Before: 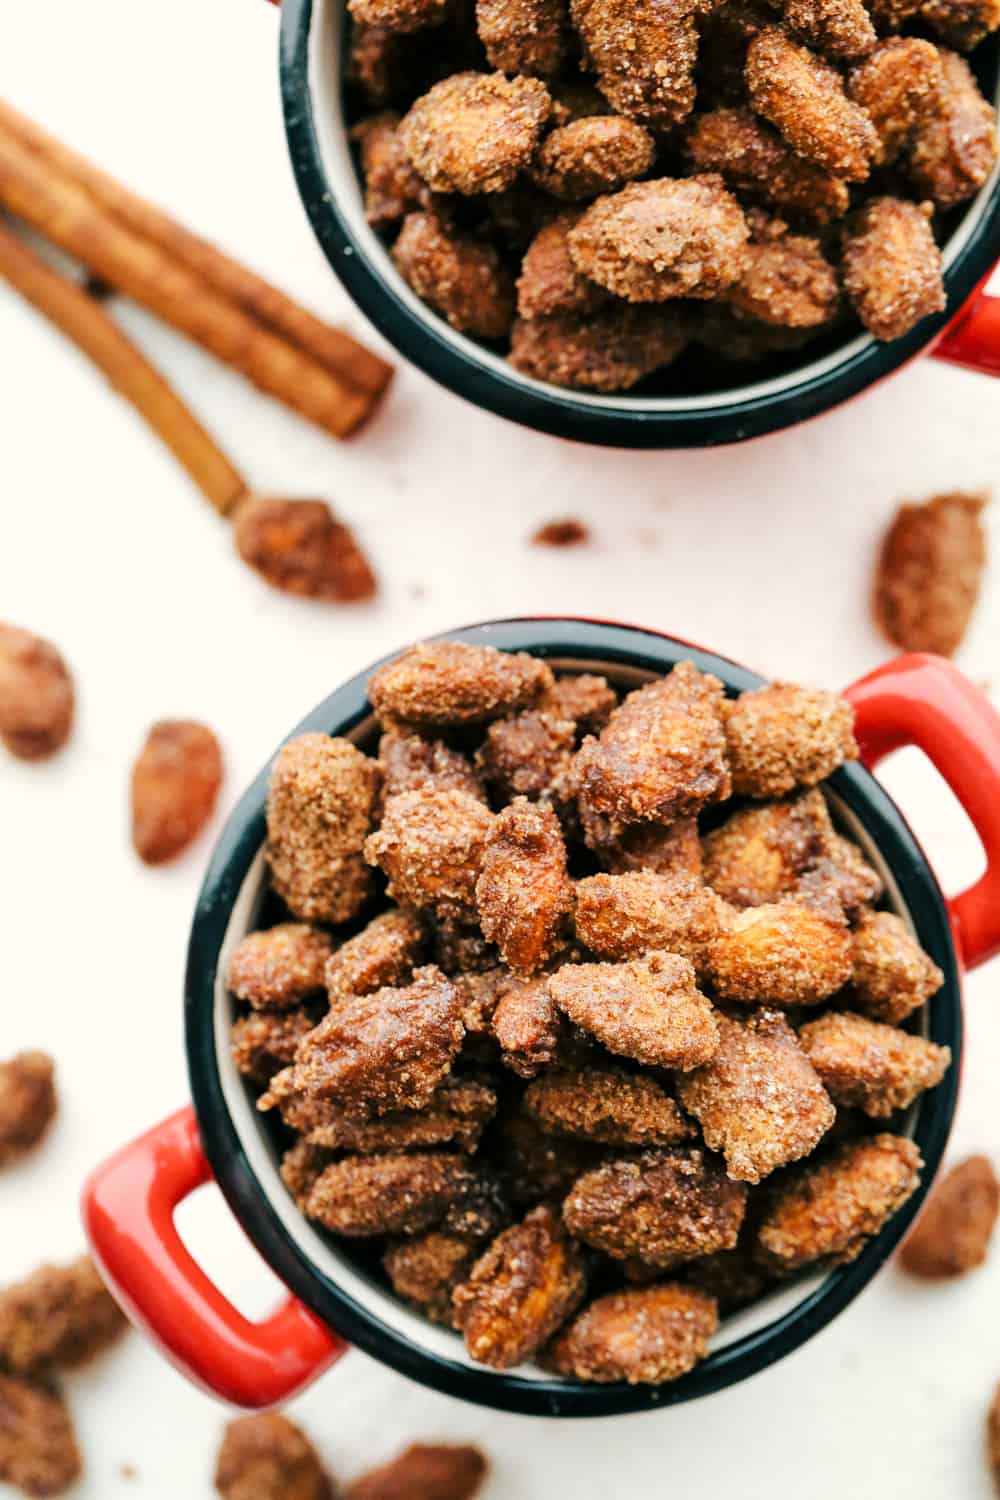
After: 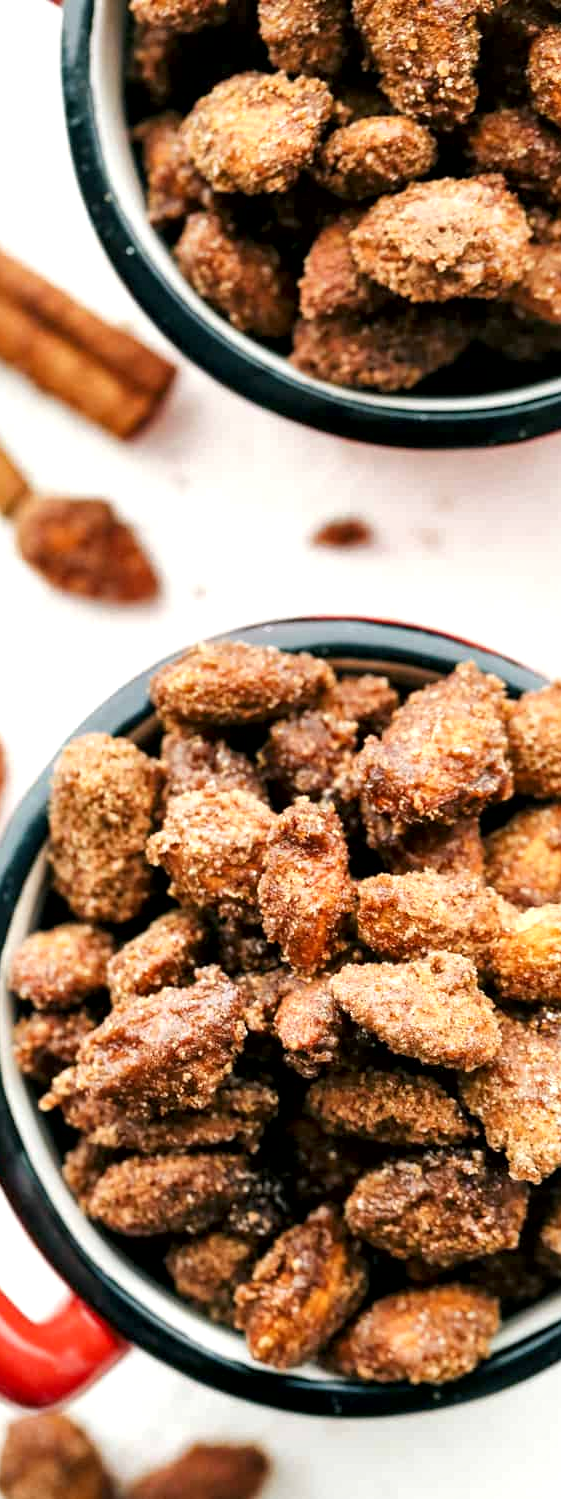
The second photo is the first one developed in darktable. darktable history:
exposure: exposure 0.205 EV, compensate exposure bias true, compensate highlight preservation false
local contrast: mode bilateral grid, contrast 24, coarseness 60, detail 152%, midtone range 0.2
crop: left 21.856%, right 22.025%, bottom 0.003%
